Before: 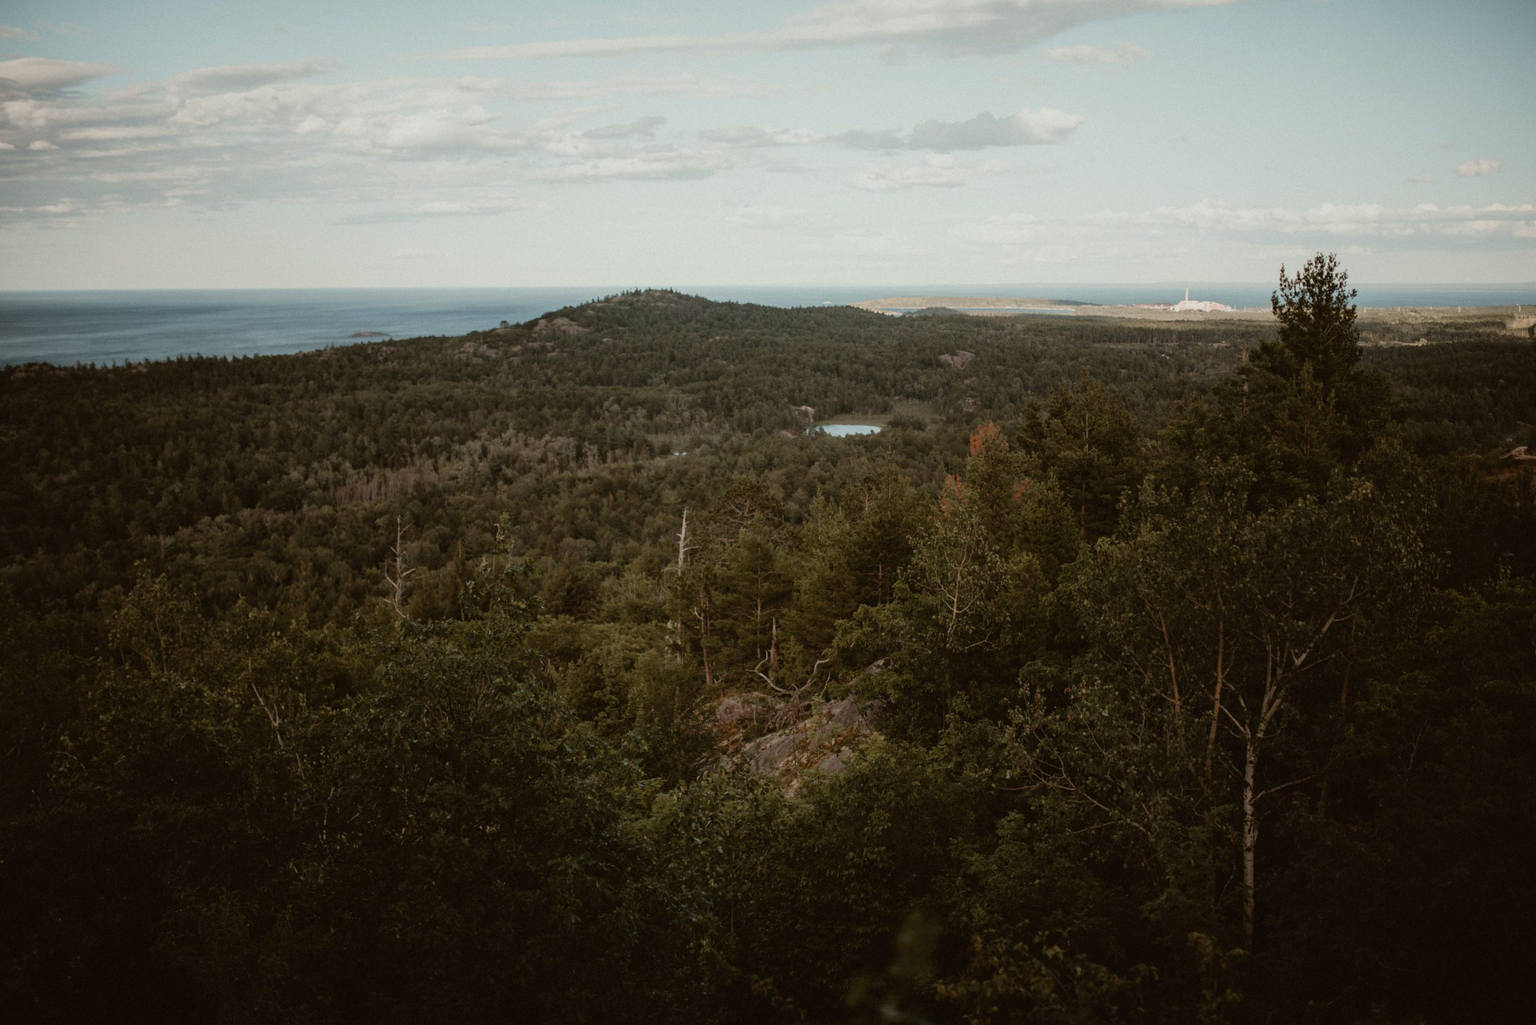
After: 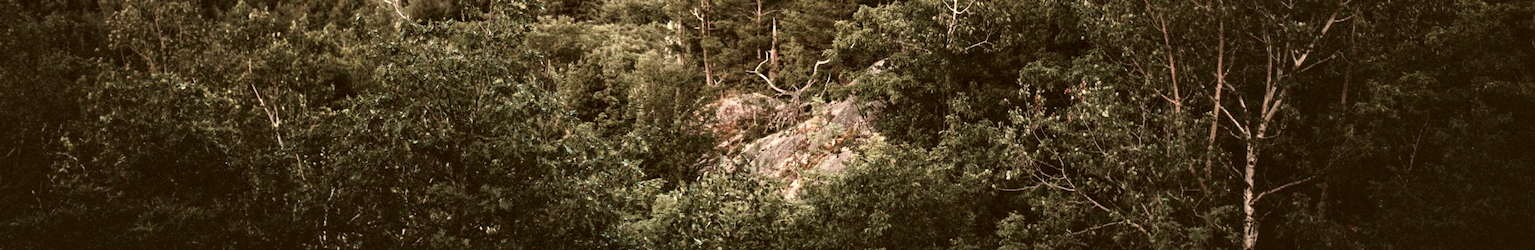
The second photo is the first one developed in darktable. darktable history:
tone curve: curves: ch0 [(0, 0.039) (0.104, 0.094) (0.285, 0.301) (0.689, 0.764) (0.89, 0.926) (0.994, 0.971)]; ch1 [(0, 0) (0.337, 0.249) (0.437, 0.411) (0.485, 0.487) (0.515, 0.514) (0.566, 0.563) (0.641, 0.655) (1, 1)]; ch2 [(0, 0) (0.314, 0.301) (0.421, 0.411) (0.502, 0.505) (0.528, 0.54) (0.557, 0.555) (0.612, 0.583) (0.722, 0.67) (1, 1)], color space Lab, independent channels, preserve colors none
crop and rotate: top 58.538%, bottom 17.072%
local contrast: highlights 153%, shadows 120%, detail 140%, midtone range 0.26
contrast brightness saturation: contrast 0.195, brightness 0.165, saturation 0.225
exposure: black level correction 0.001, exposure 1.13 EV, compensate highlight preservation false
